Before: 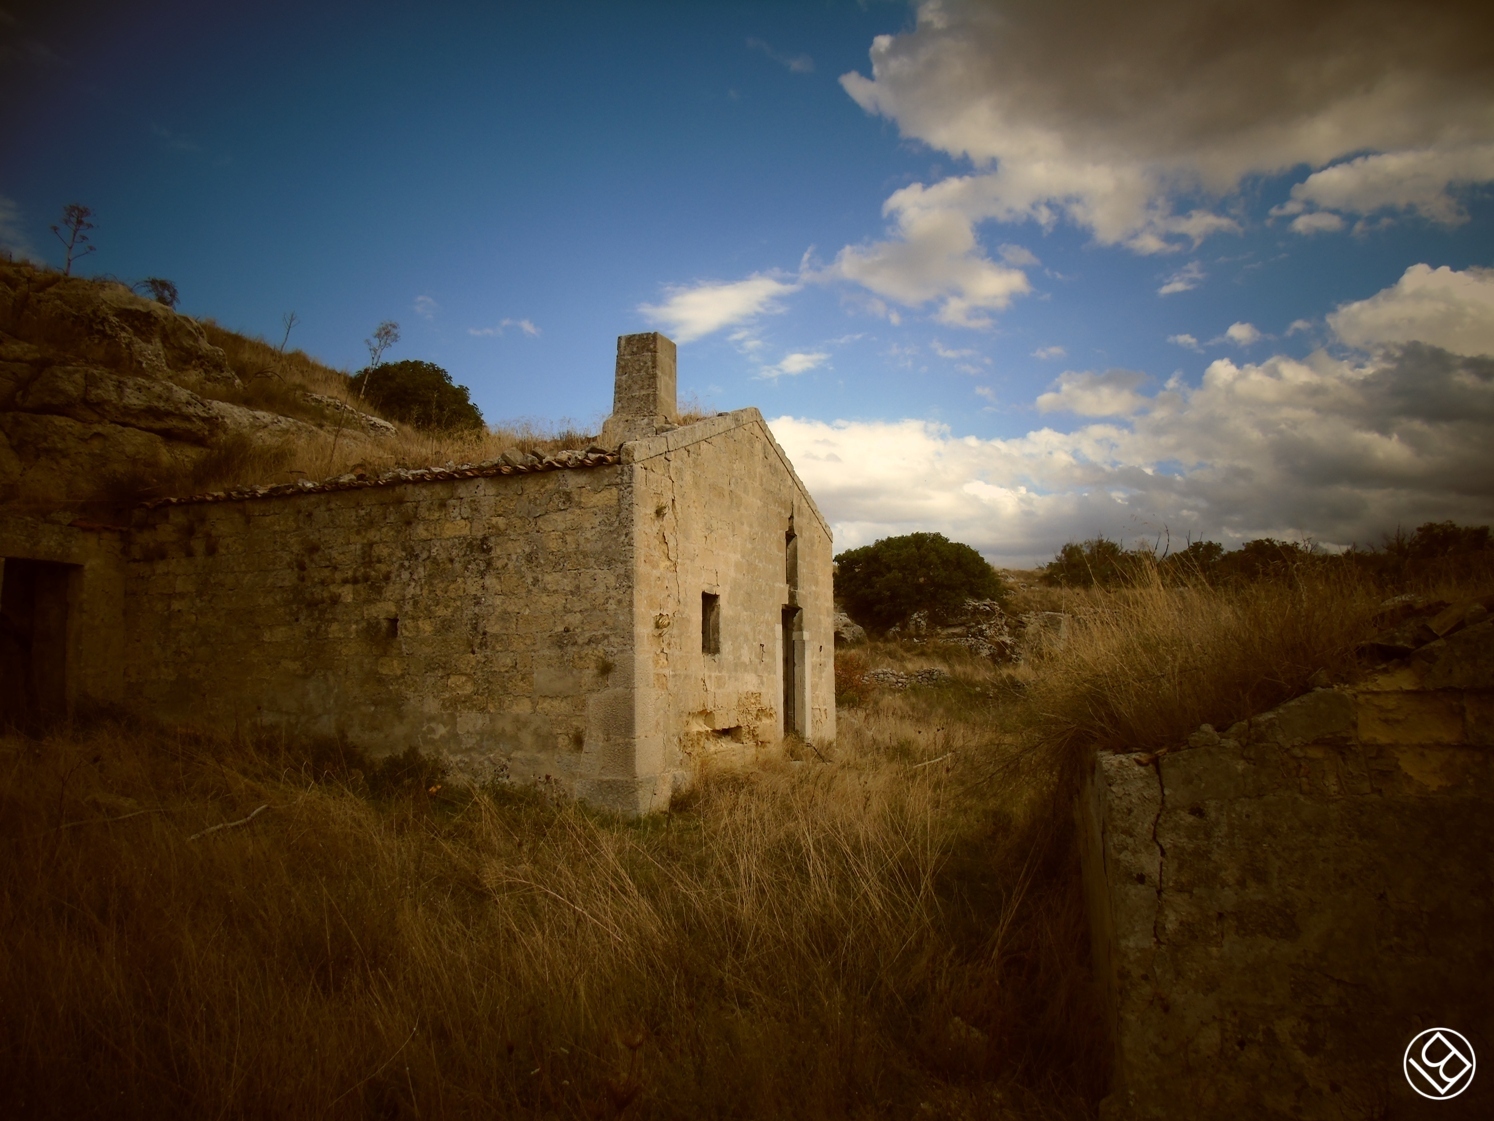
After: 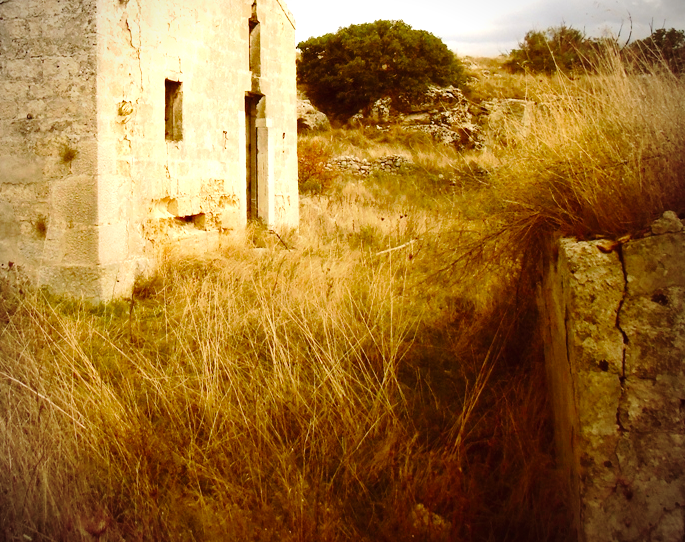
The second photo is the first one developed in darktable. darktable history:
vignetting: fall-off radius 60.65%
tone curve: curves: ch0 [(0, 0) (0.003, 0.001) (0.011, 0.006) (0.025, 0.012) (0.044, 0.018) (0.069, 0.025) (0.1, 0.045) (0.136, 0.074) (0.177, 0.124) (0.224, 0.196) (0.277, 0.289) (0.335, 0.396) (0.399, 0.495) (0.468, 0.585) (0.543, 0.663) (0.623, 0.728) (0.709, 0.808) (0.801, 0.87) (0.898, 0.932) (1, 1)], preserve colors none
exposure: black level correction 0, exposure 1.625 EV, compensate exposure bias true, compensate highlight preservation false
crop: left 35.976%, top 45.819%, right 18.162%, bottom 5.807%
velvia: on, module defaults
